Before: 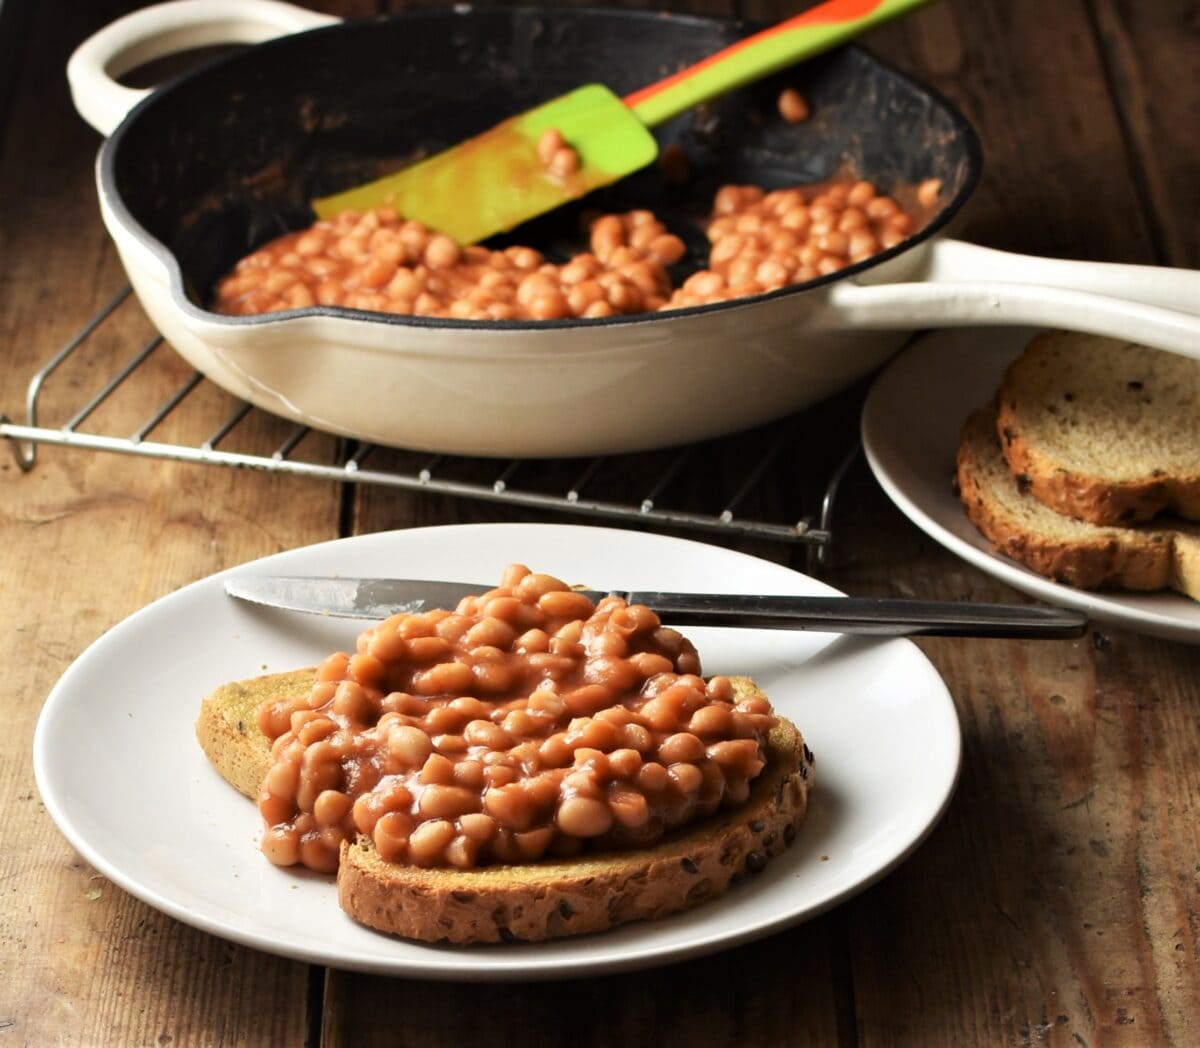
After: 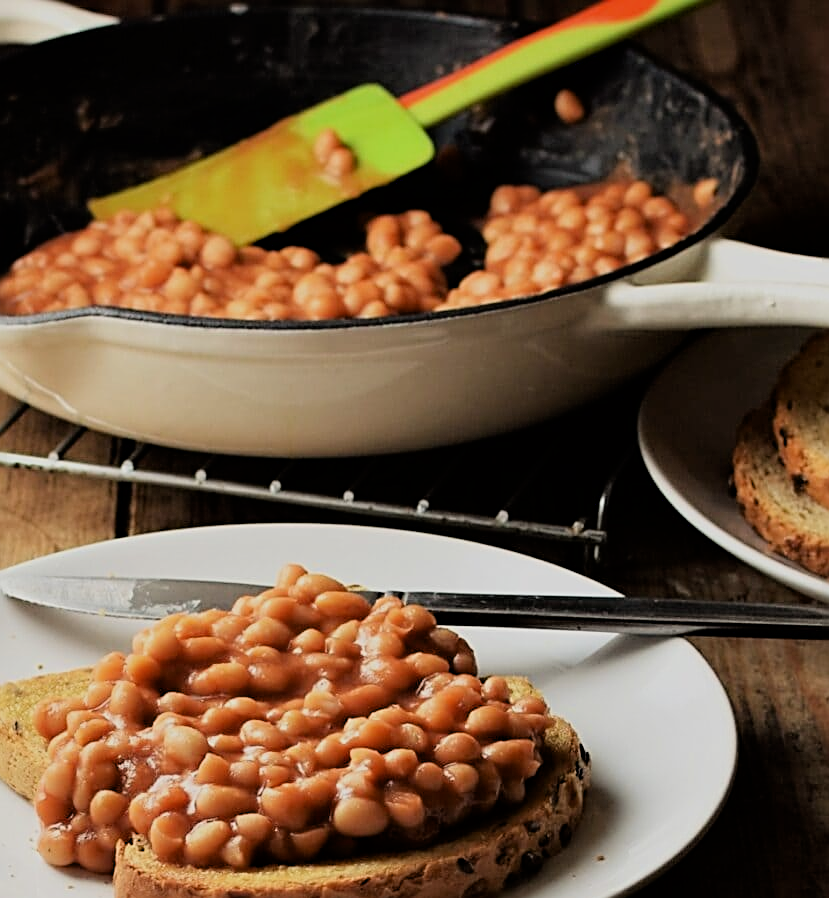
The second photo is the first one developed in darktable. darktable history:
exposure: exposure -0.054 EV, compensate highlight preservation false
sharpen: radius 2.572, amount 0.694
crop: left 18.718%, right 12.182%, bottom 14.275%
filmic rgb: black relative exposure -7.73 EV, white relative exposure 4.44 EV, threshold 5.95 EV, hardness 3.75, latitude 38.25%, contrast 0.981, highlights saturation mix 9.99%, shadows ↔ highlights balance 3.91%, color science v6 (2022), enable highlight reconstruction true
